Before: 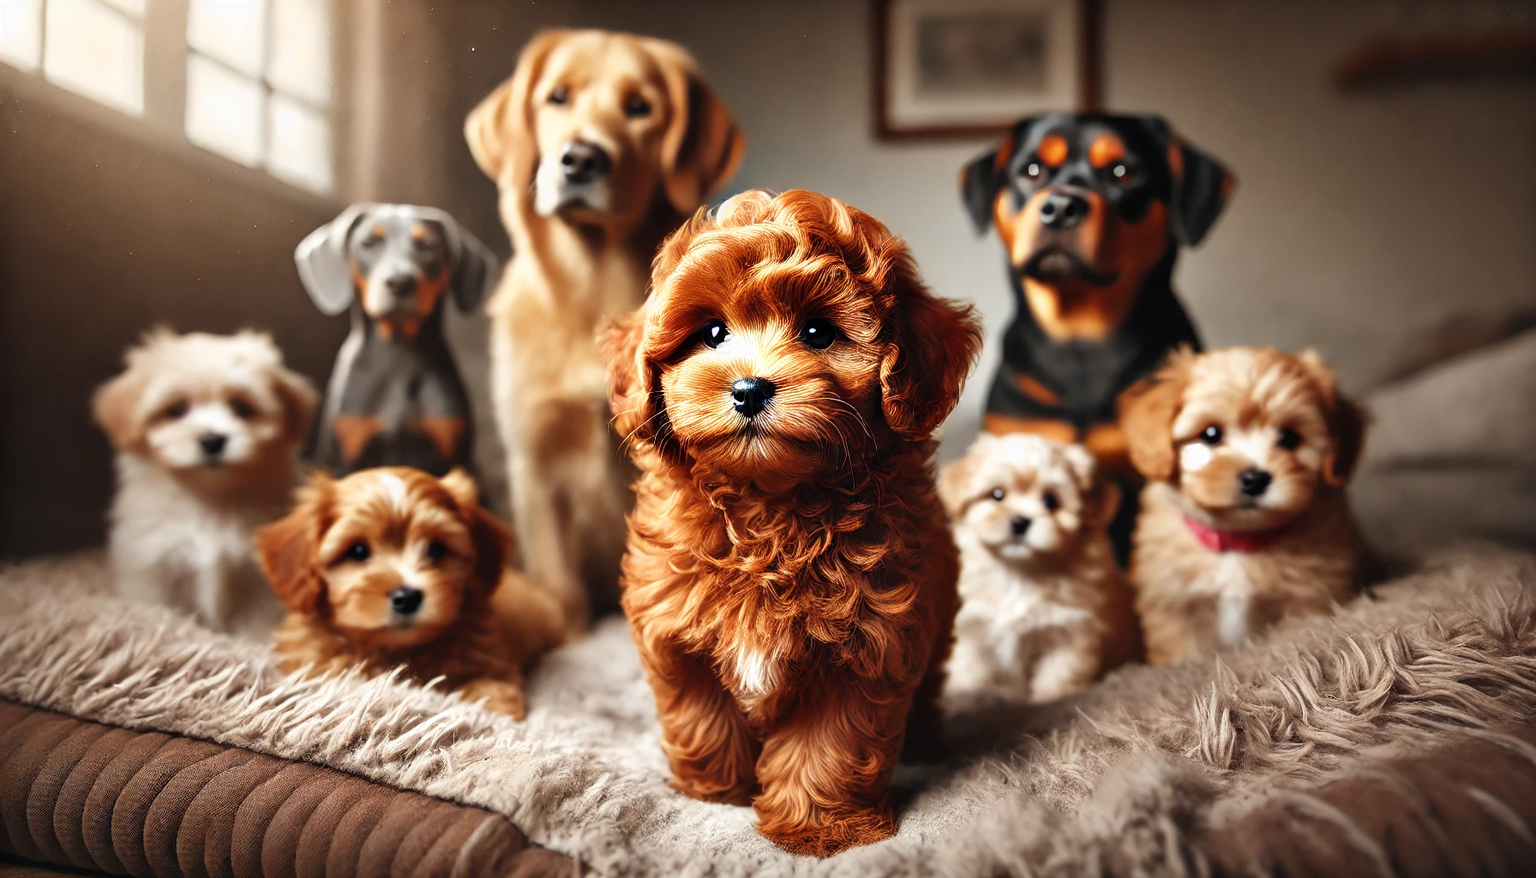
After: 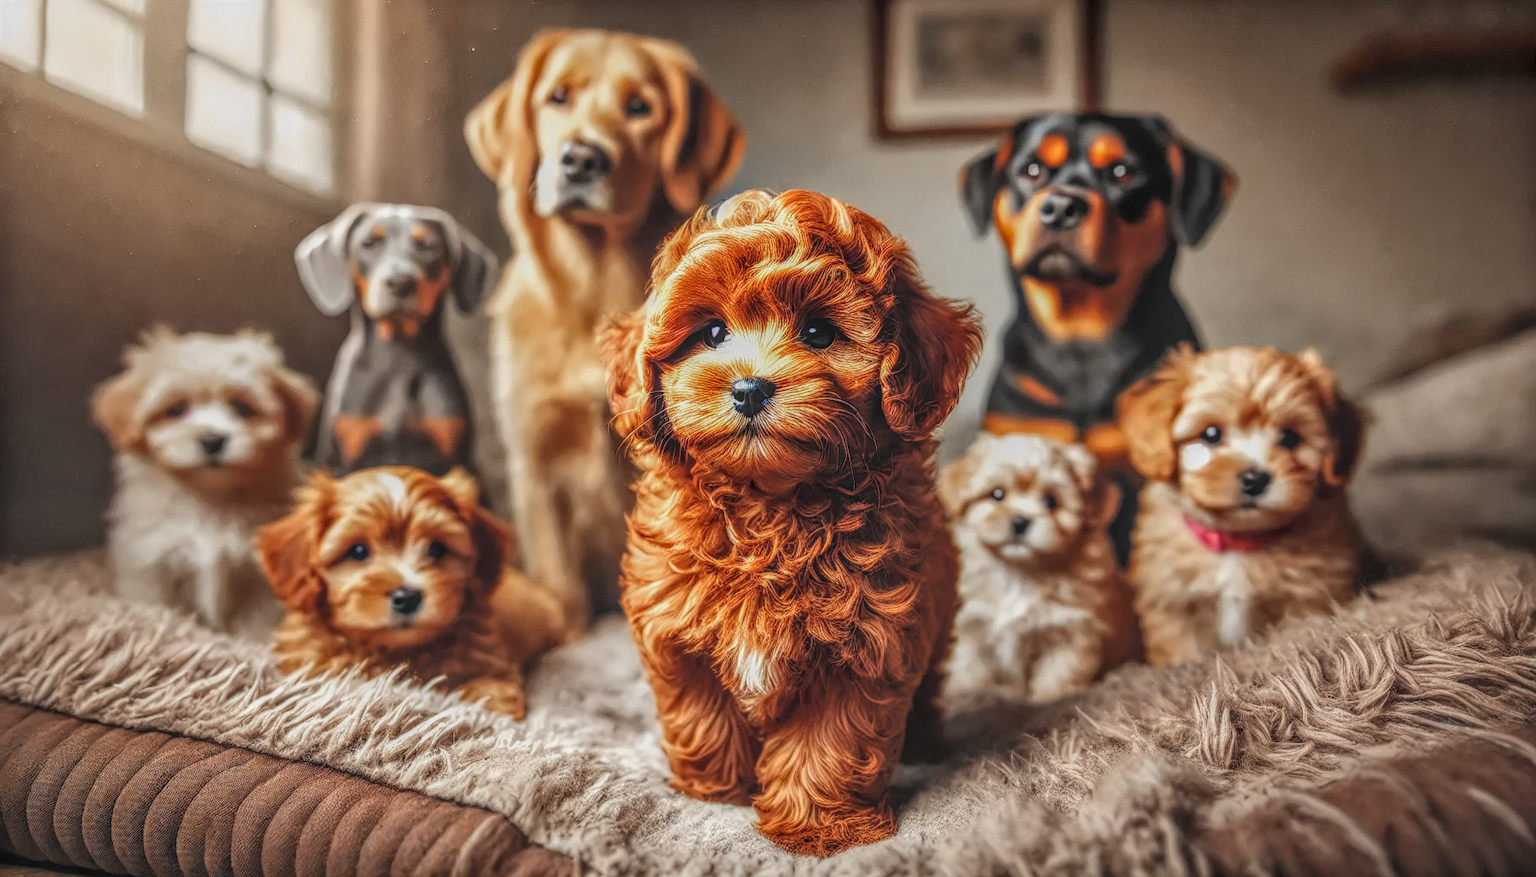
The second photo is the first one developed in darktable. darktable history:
local contrast: highlights 20%, shadows 30%, detail 200%, midtone range 0.2
contrast brightness saturation: contrast 0.053, brightness 0.061, saturation 0.009
